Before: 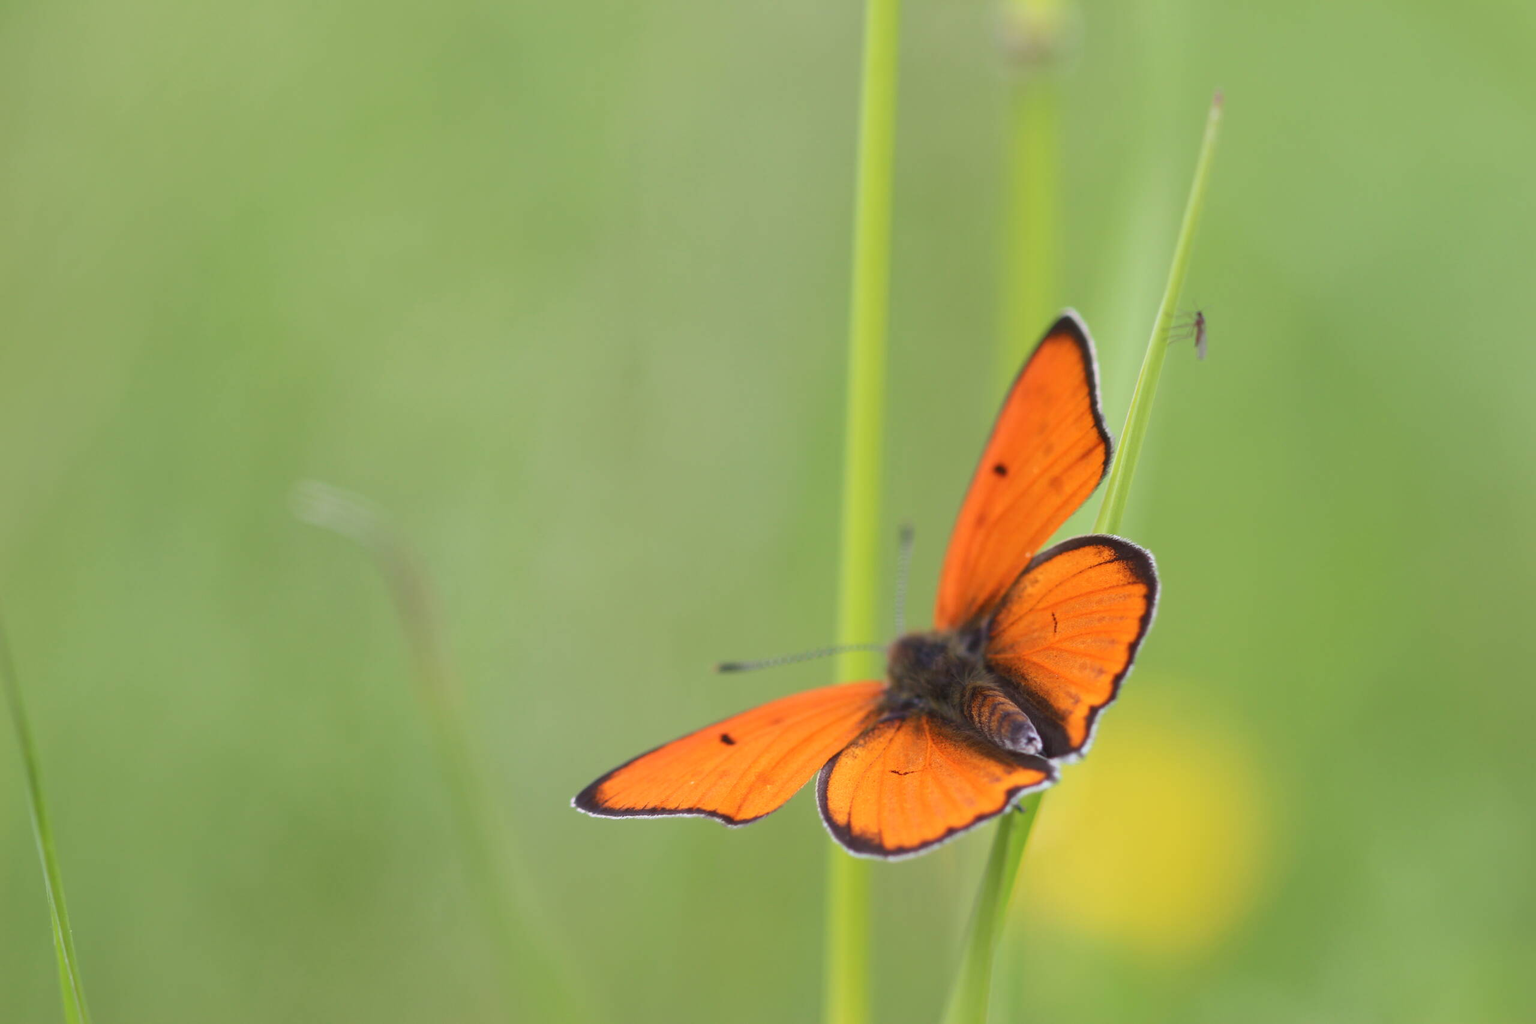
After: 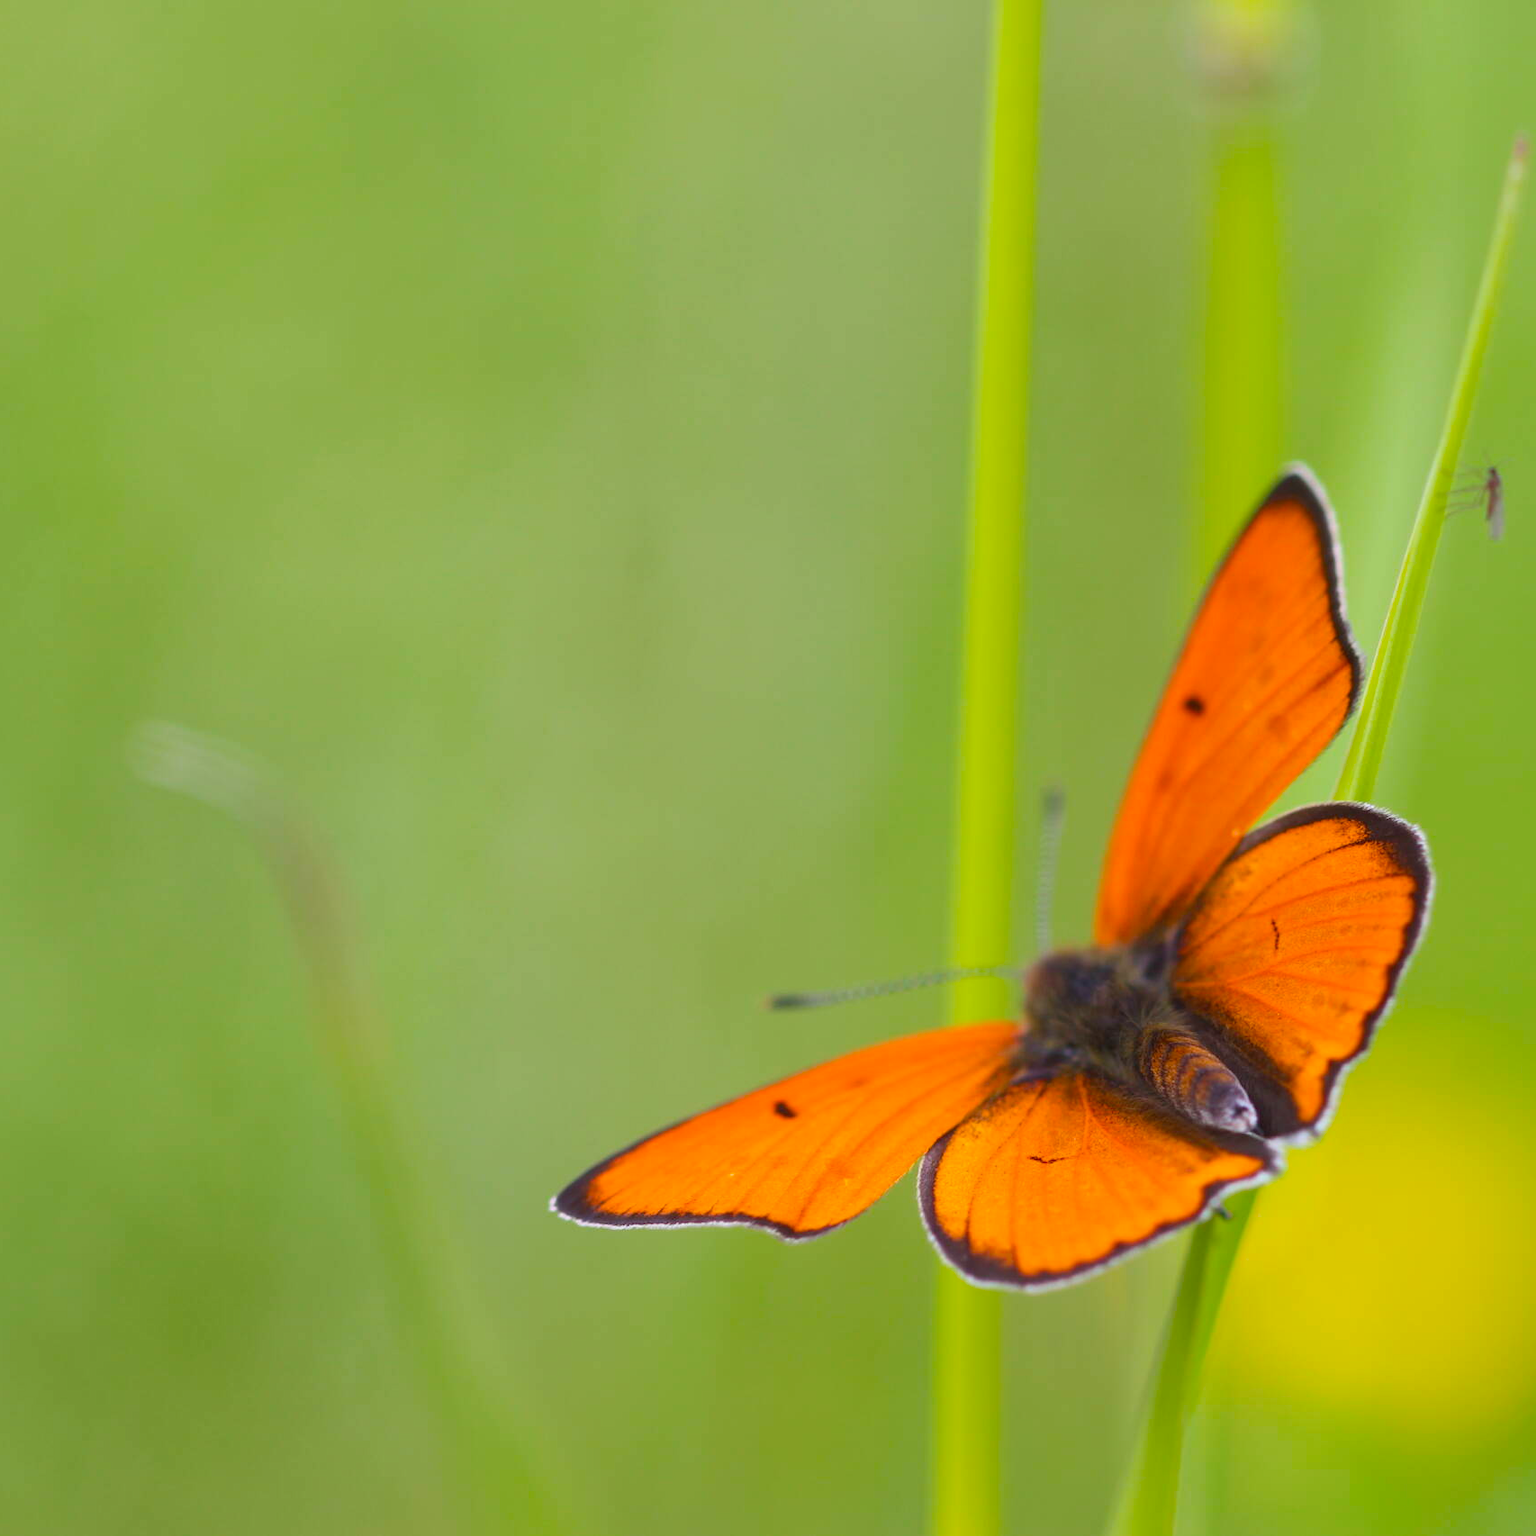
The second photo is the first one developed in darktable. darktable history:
color balance rgb: global offset › hue 170.43°, perceptual saturation grading › global saturation 25.795%, global vibrance 20%
crop and rotate: left 13.332%, right 20.027%
